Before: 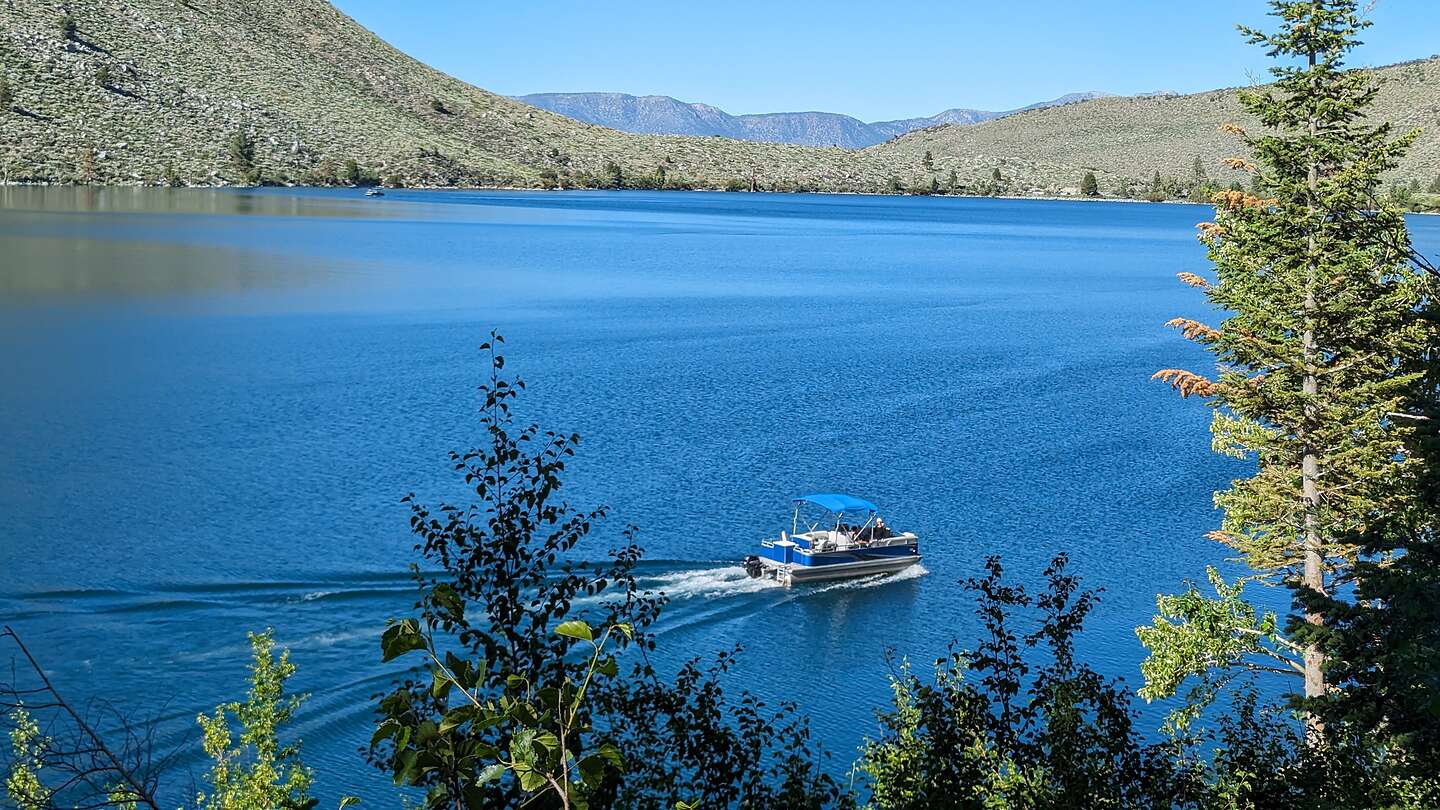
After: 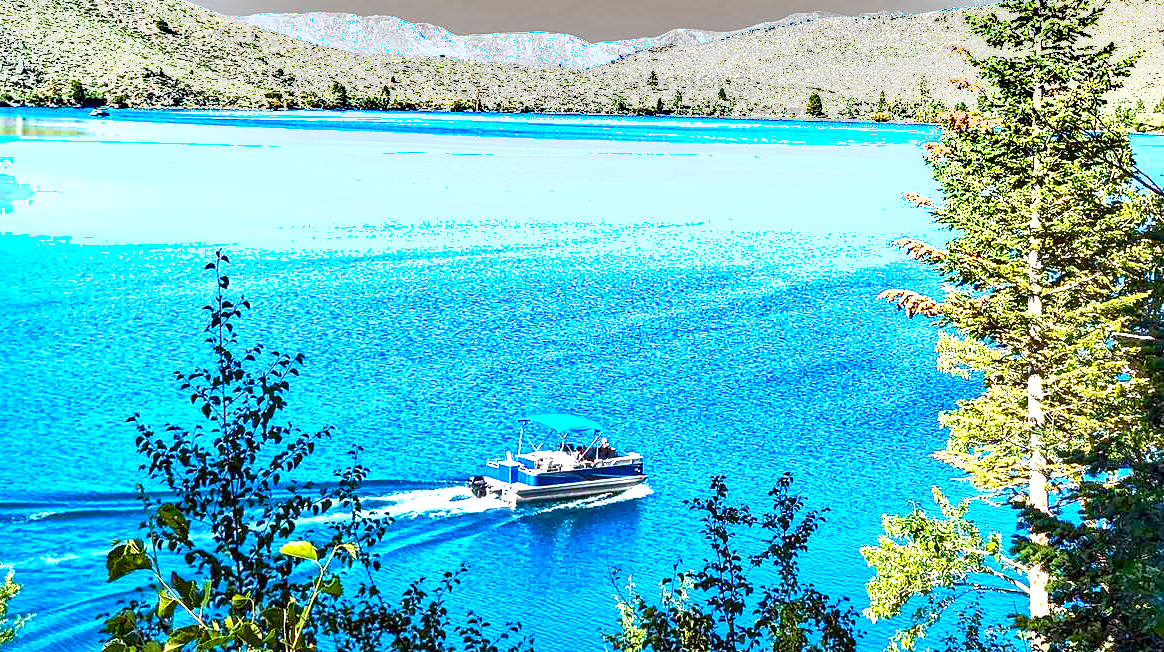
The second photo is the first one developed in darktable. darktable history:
exposure: exposure 2.179 EV, compensate highlight preservation false
crop: left 19.129%, top 9.898%, right 0%, bottom 9.596%
haze removal: compatibility mode true, adaptive false
local contrast: shadows 90%, midtone range 0.497
shadows and highlights: shadows 43.8, white point adjustment -1.41, soften with gaussian
color balance rgb: shadows lift › chroma 4.754%, shadows lift › hue 24.01°, perceptual saturation grading › global saturation 20%, perceptual saturation grading › highlights -24.719%, perceptual saturation grading › shadows 50.03%, global vibrance 45.687%
